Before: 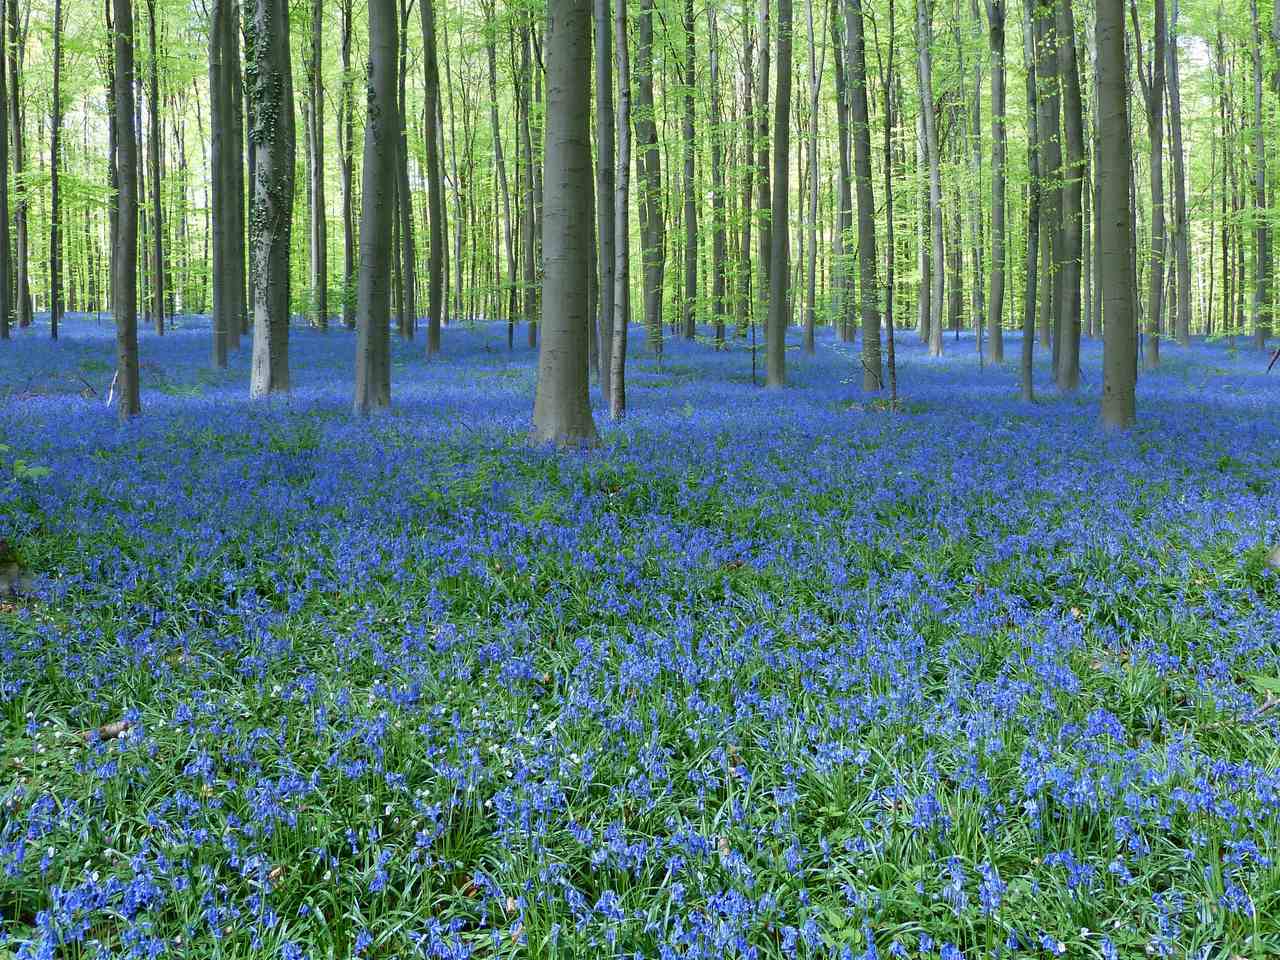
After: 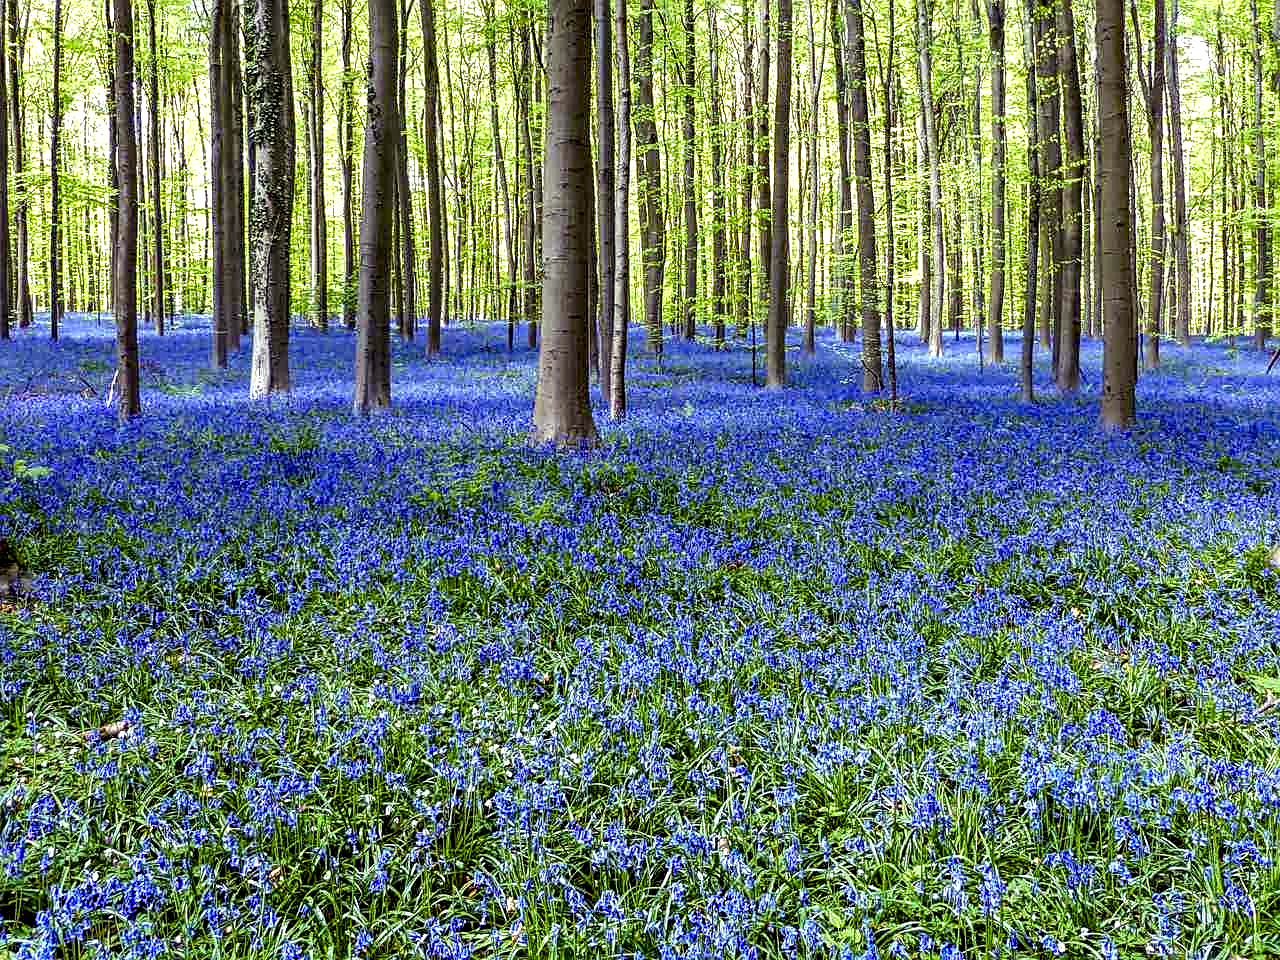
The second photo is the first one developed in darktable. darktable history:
sharpen: on, module defaults
color balance rgb: shadows lift › luminance -21.66%, shadows lift › chroma 8.98%, shadows lift › hue 283.37°, power › chroma 1.55%, power › hue 25.59°, highlights gain › luminance 6.08%, highlights gain › chroma 2.55%, highlights gain › hue 90°, global offset › luminance -0.87%, perceptual saturation grading › global saturation 27.49%, perceptual saturation grading › highlights -28.39%, perceptual saturation grading › mid-tones 15.22%, perceptual saturation grading › shadows 33.98%, perceptual brilliance grading › highlights 10%, perceptual brilliance grading › mid-tones 5%
local contrast: highlights 19%, detail 186%
